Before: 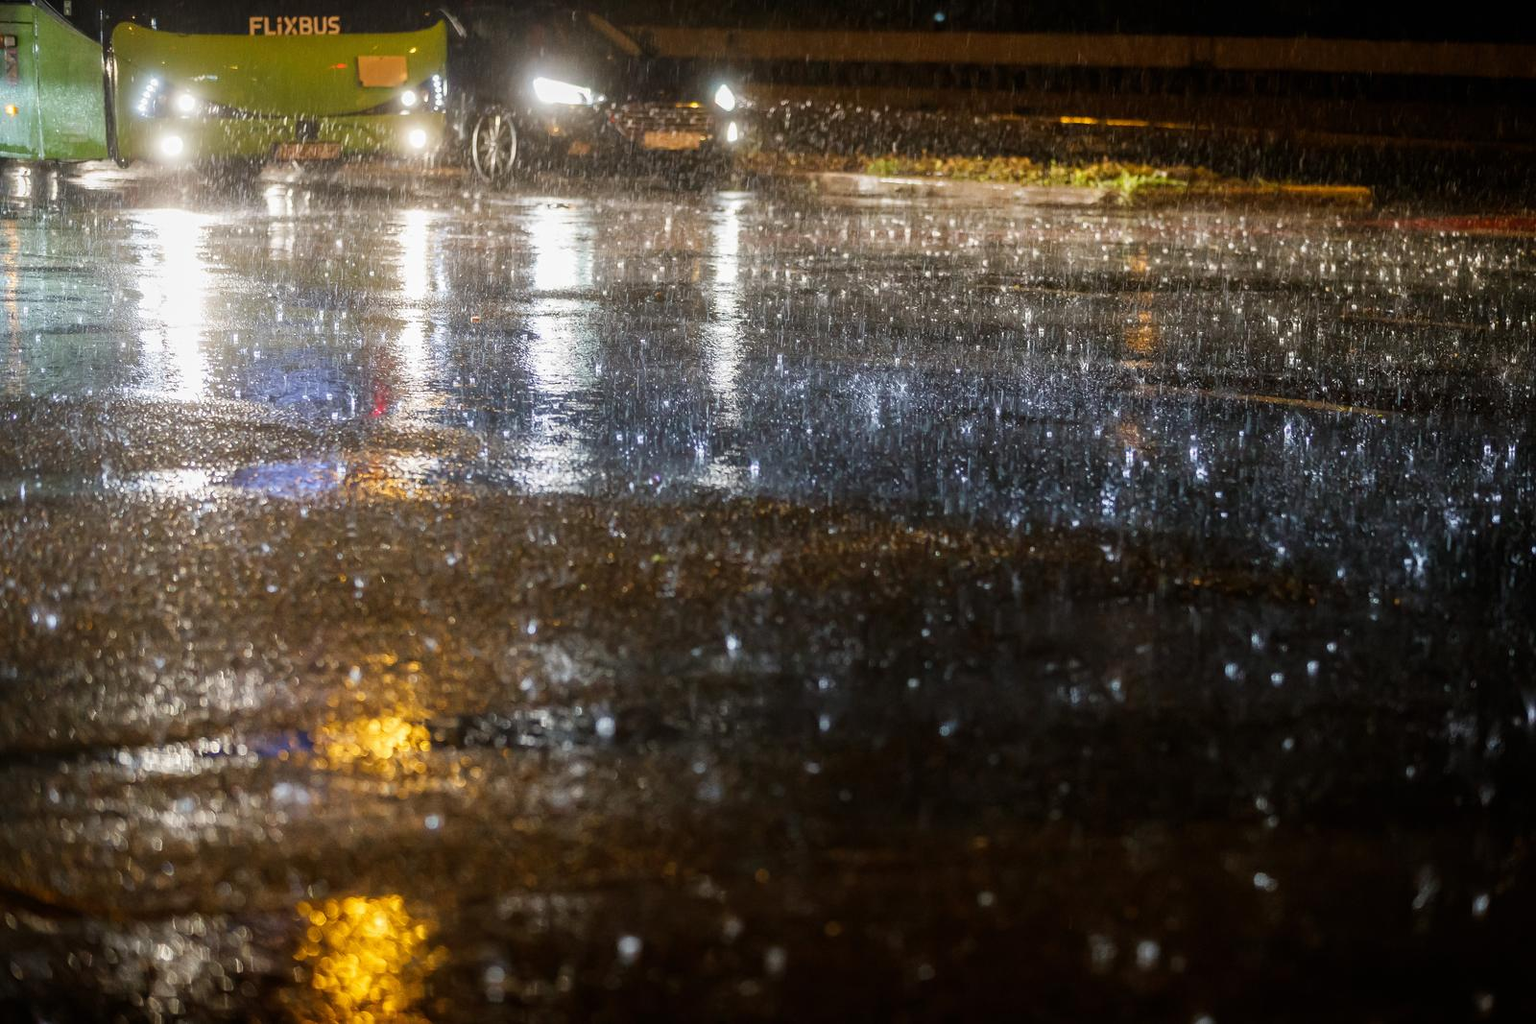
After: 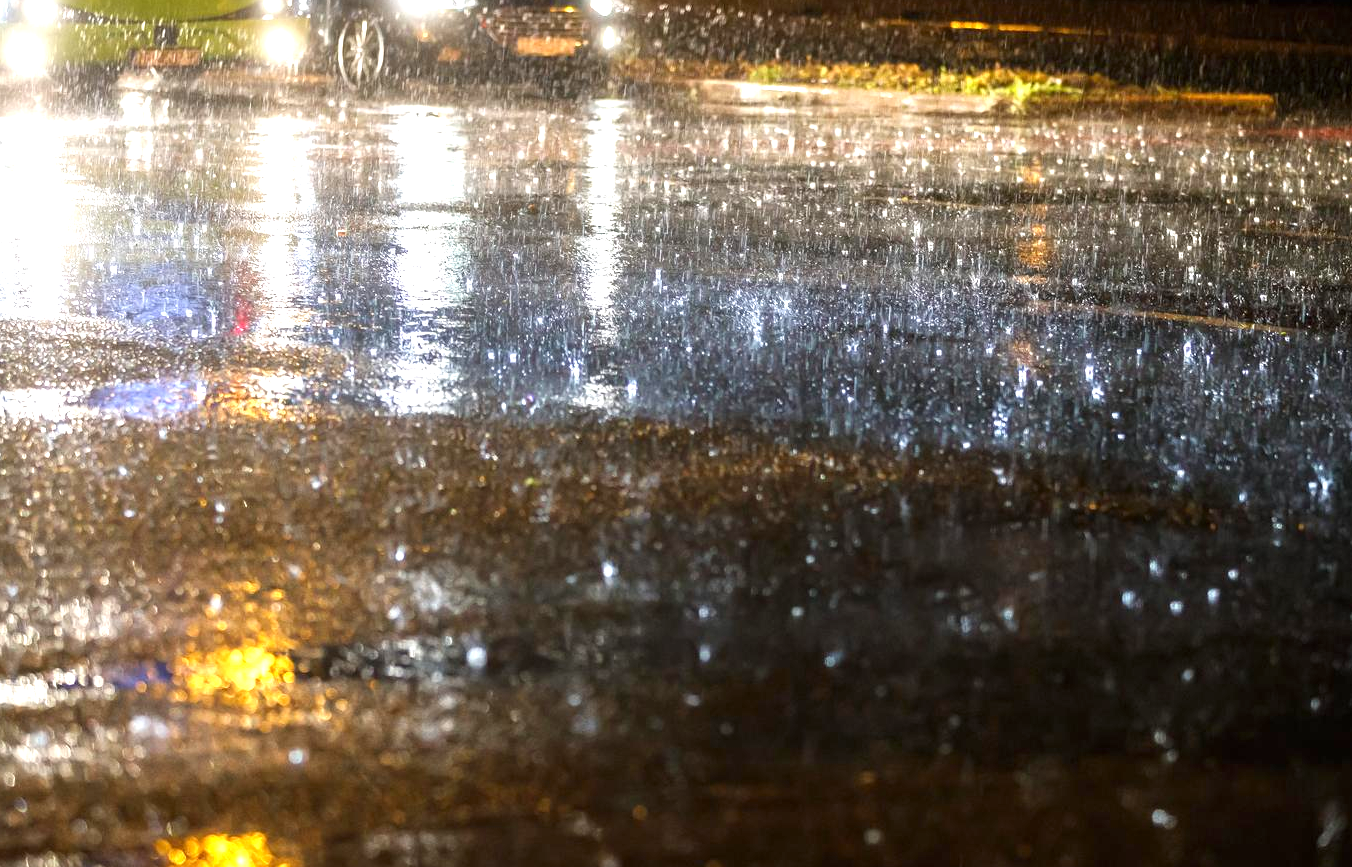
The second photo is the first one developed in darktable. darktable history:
crop and rotate: left 9.639%, top 9.414%, right 5.841%, bottom 9.25%
exposure: exposure 1.058 EV, compensate highlight preservation false
